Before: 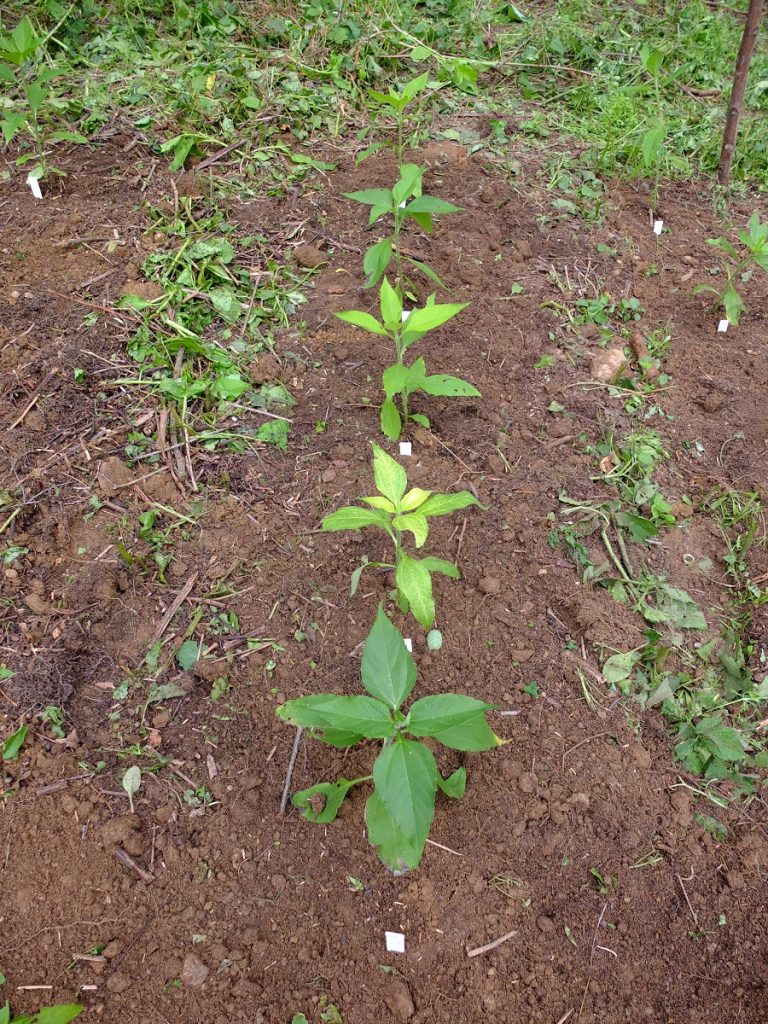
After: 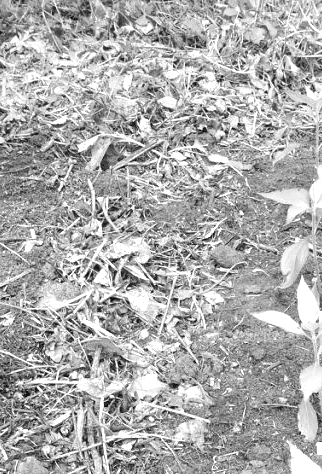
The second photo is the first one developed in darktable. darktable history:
exposure: black level correction 0, exposure 1.1 EV, compensate highlight preservation false
monochrome: on, module defaults
white balance: red 0.988, blue 1.017
crop and rotate: left 10.817%, top 0.062%, right 47.194%, bottom 53.626%
